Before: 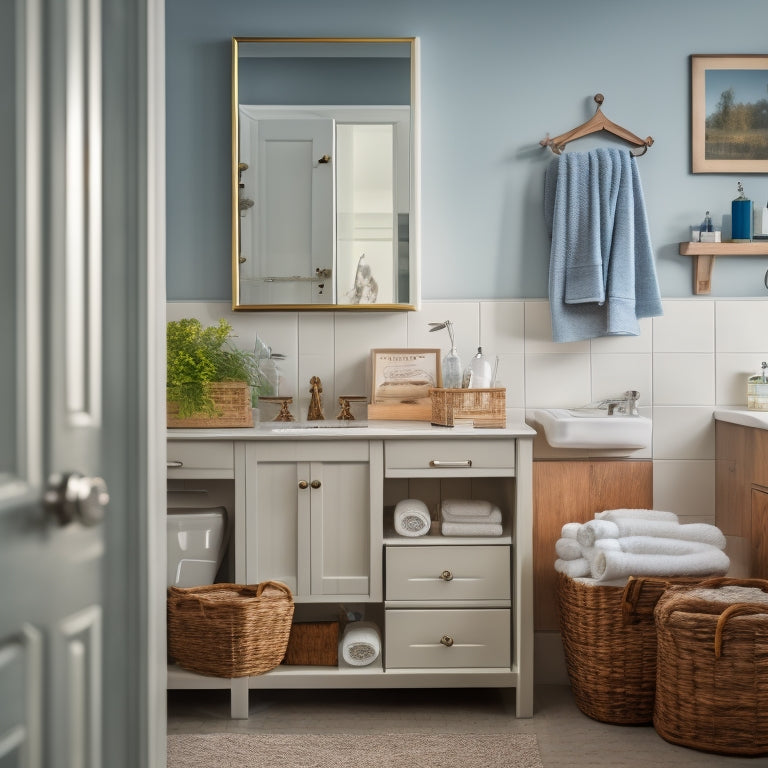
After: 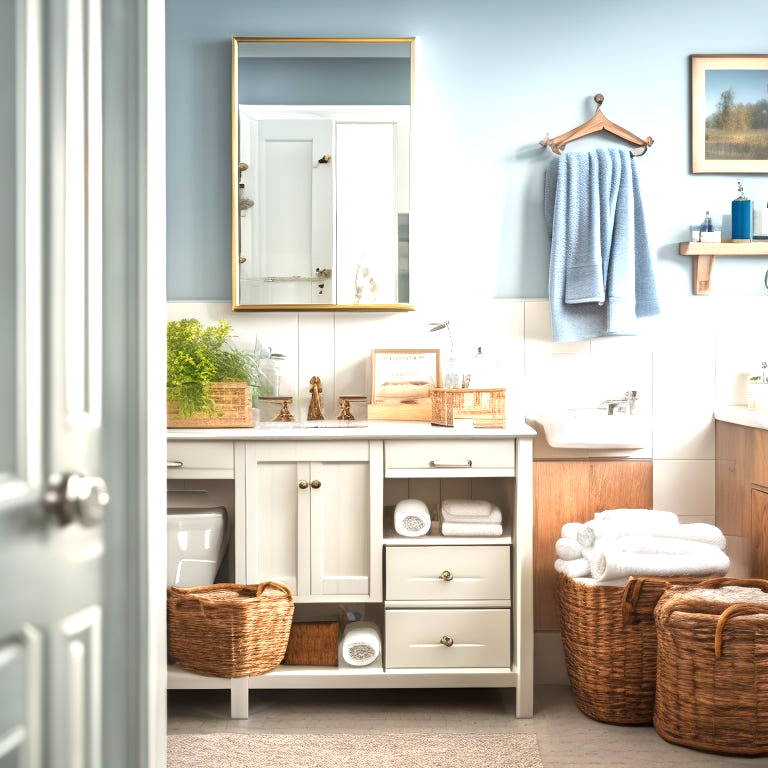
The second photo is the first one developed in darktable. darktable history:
exposure: black level correction 0, exposure 1.289 EV, compensate exposure bias true, compensate highlight preservation false
